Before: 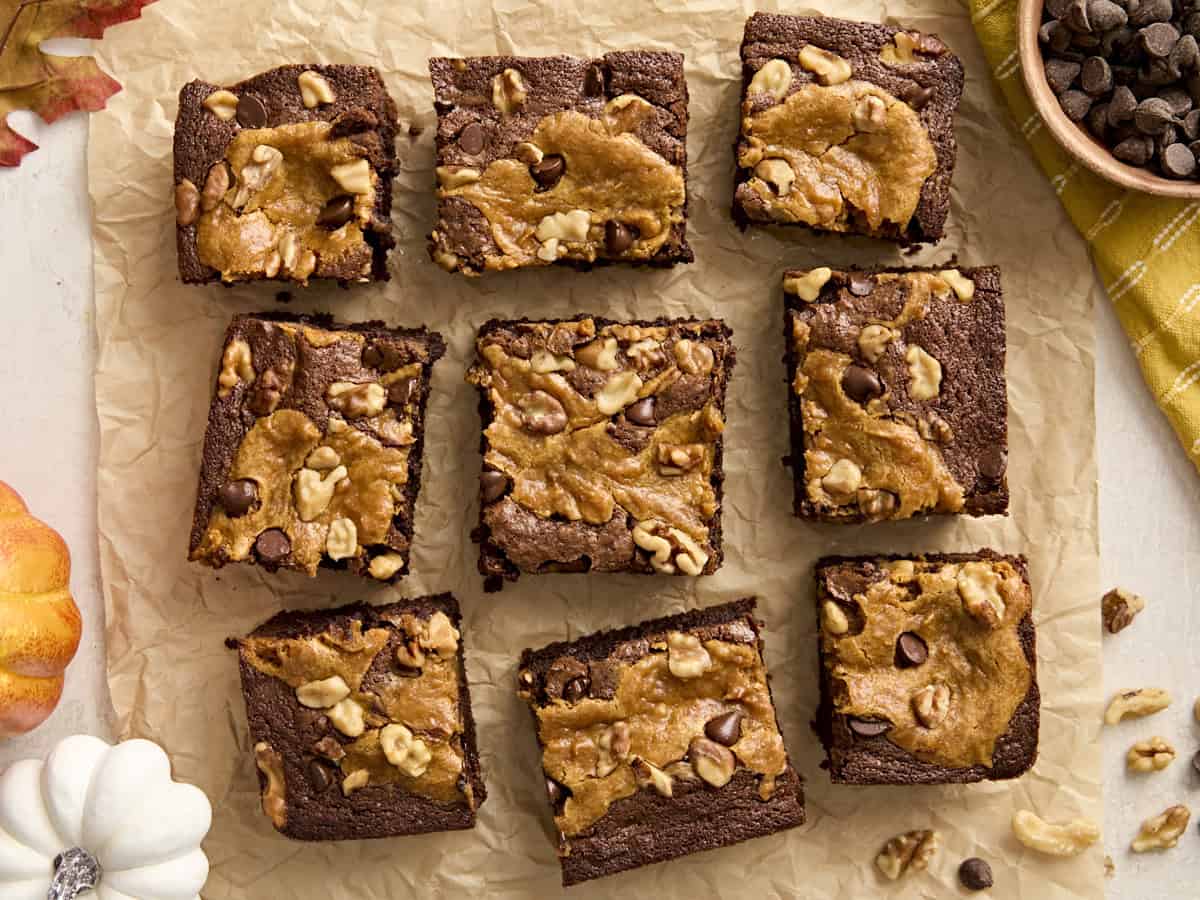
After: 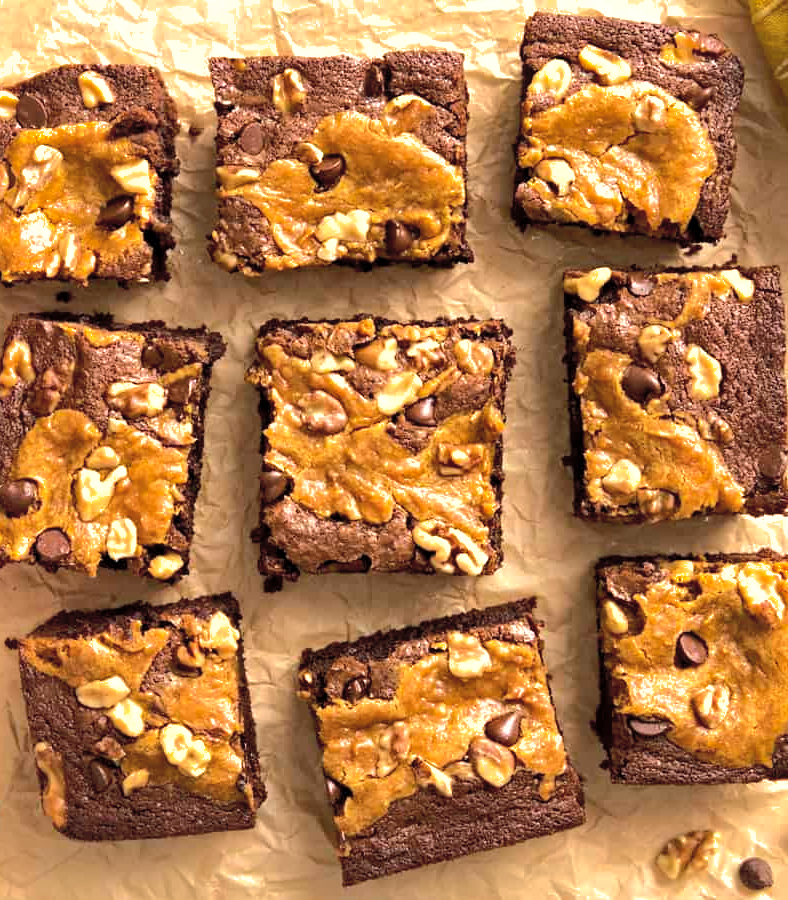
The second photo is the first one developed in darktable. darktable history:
local contrast: mode bilateral grid, contrast 21, coarseness 50, detail 121%, midtone range 0.2
tone equalizer: -8 EV 0.001 EV, -7 EV -0.002 EV, -6 EV 0.004 EV, -5 EV -0.059 EV, -4 EV -0.111 EV, -3 EV -0.171 EV, -2 EV 0.21 EV, -1 EV 0.71 EV, +0 EV 0.523 EV, smoothing 1
crop and rotate: left 18.376%, right 15.877%
shadows and highlights: shadows 39.39, highlights -60.1
contrast brightness saturation: brightness 0.147
